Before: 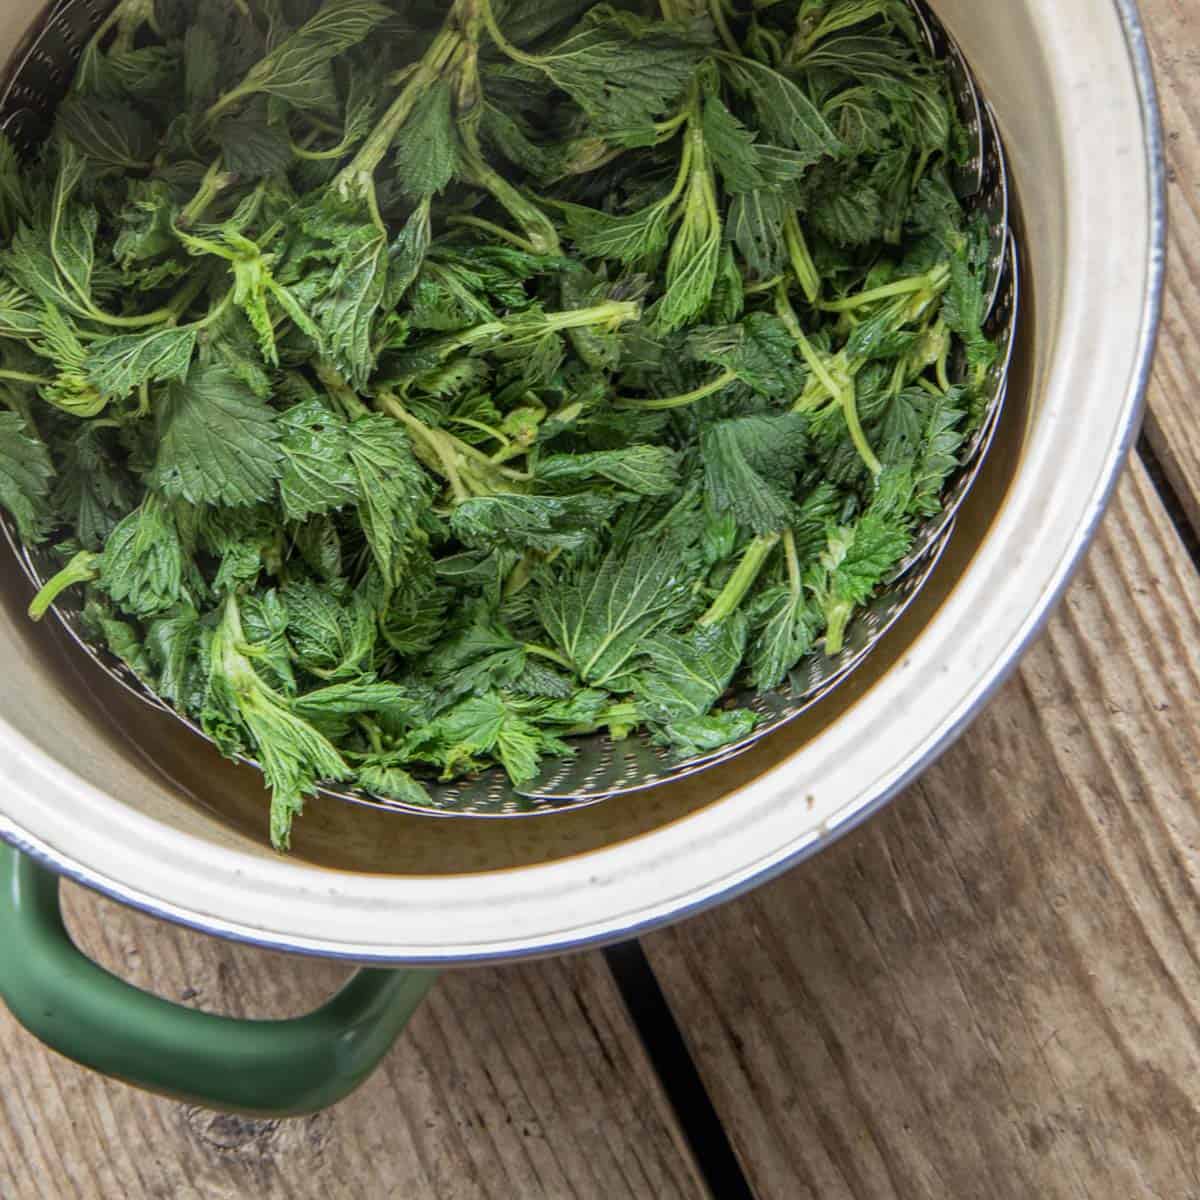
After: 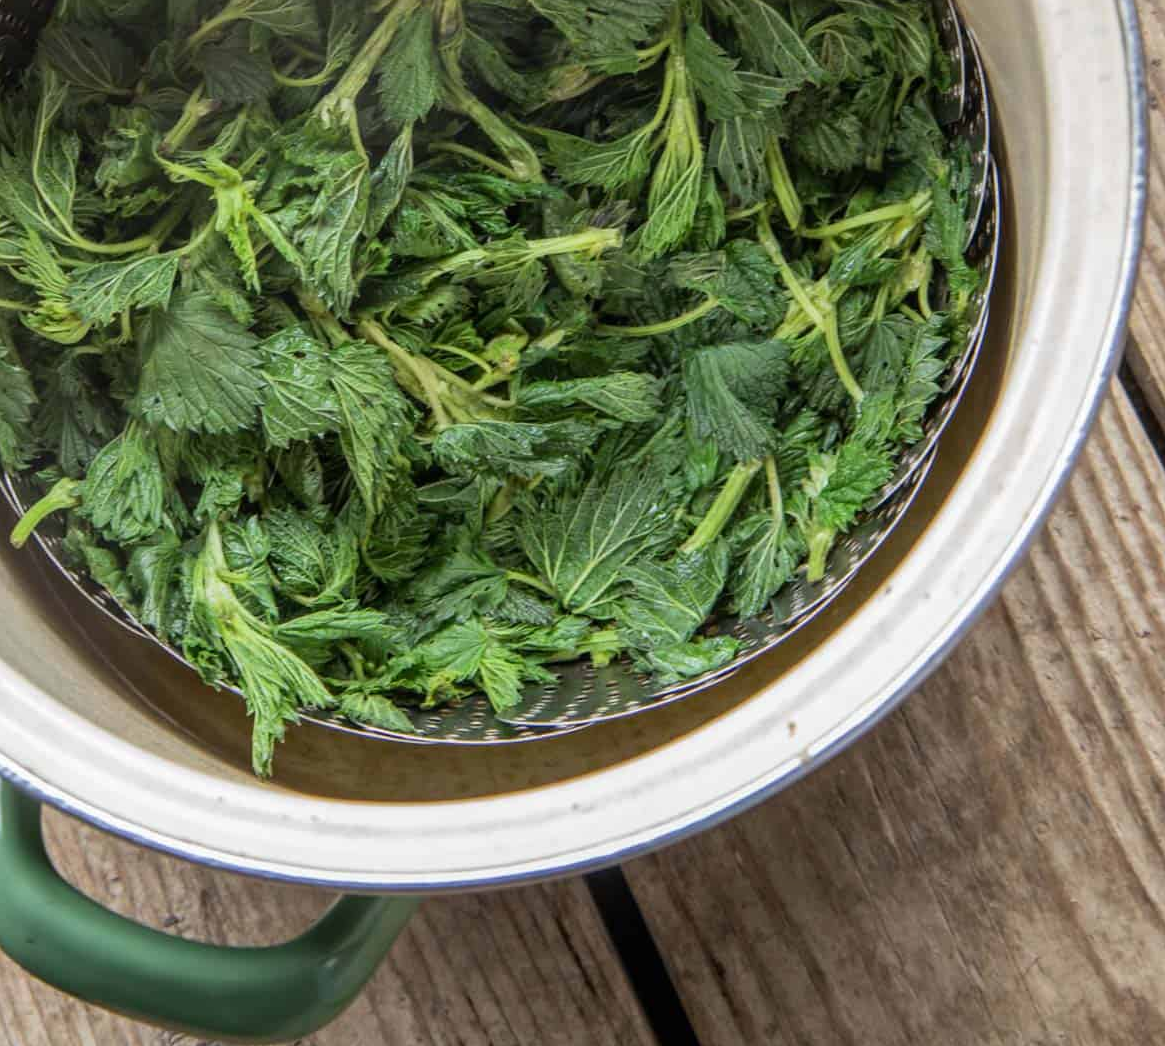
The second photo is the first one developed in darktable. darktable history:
shadows and highlights: shadows 20.55, highlights -20.99, soften with gaussian
crop: left 1.507%, top 6.147%, right 1.379%, bottom 6.637%
